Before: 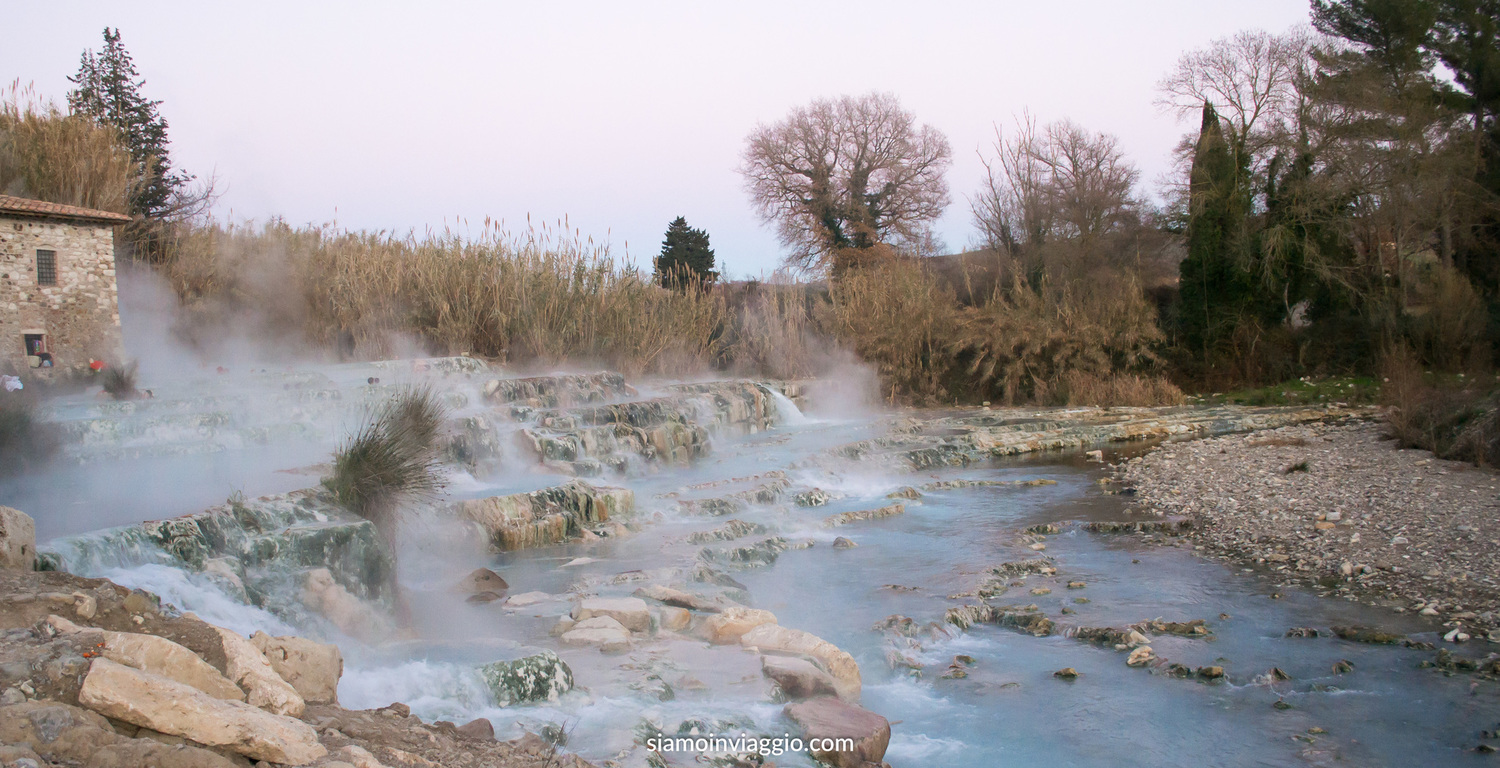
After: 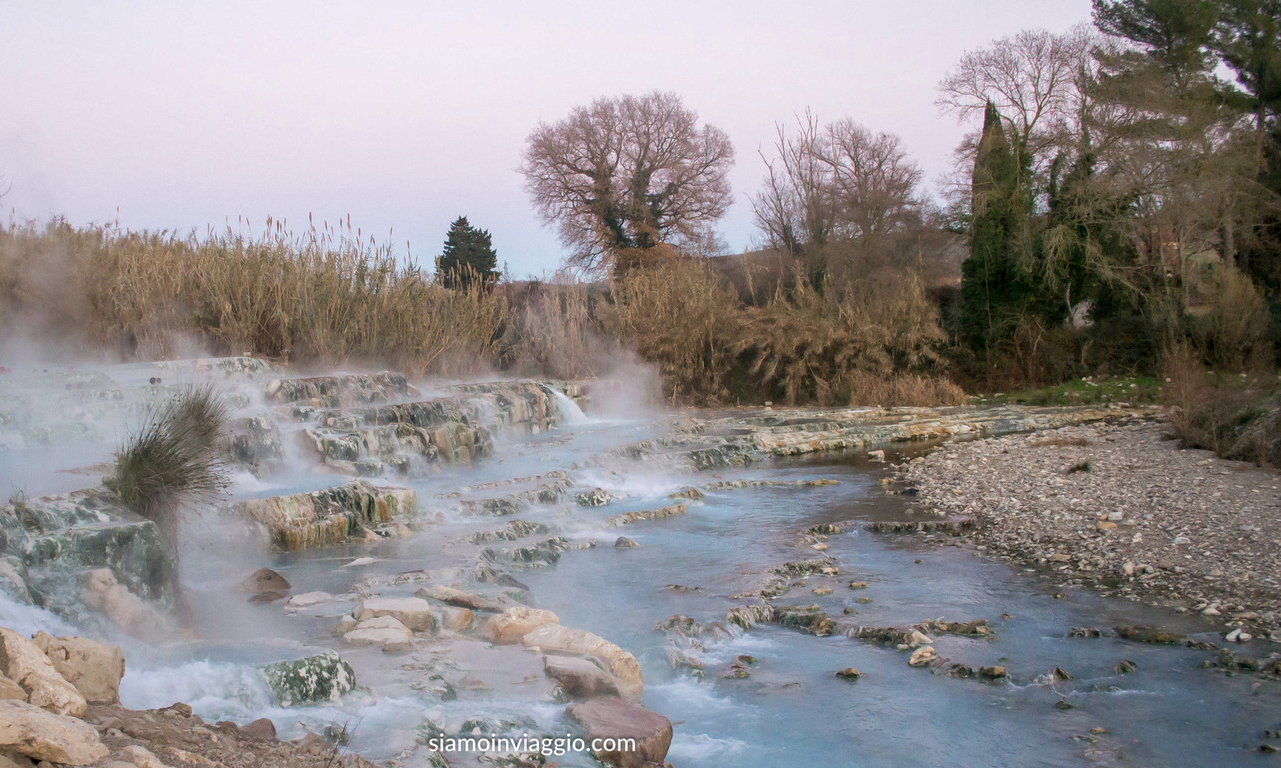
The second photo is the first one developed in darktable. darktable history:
shadows and highlights: on, module defaults
crop and rotate: left 14.584%
local contrast: on, module defaults
